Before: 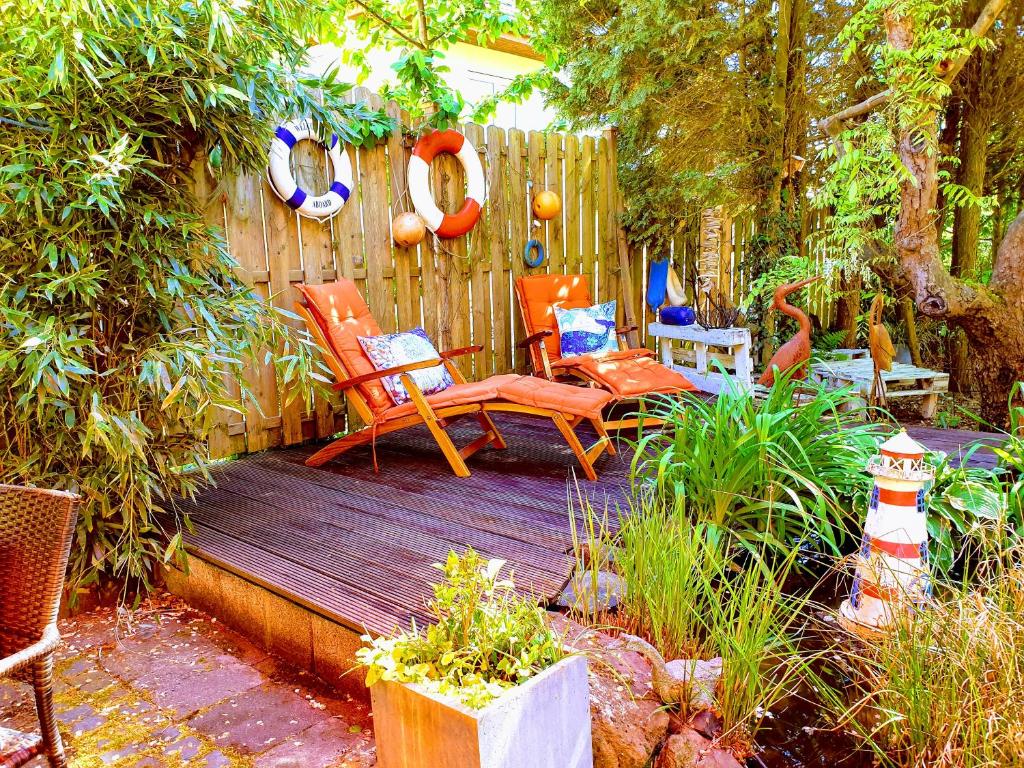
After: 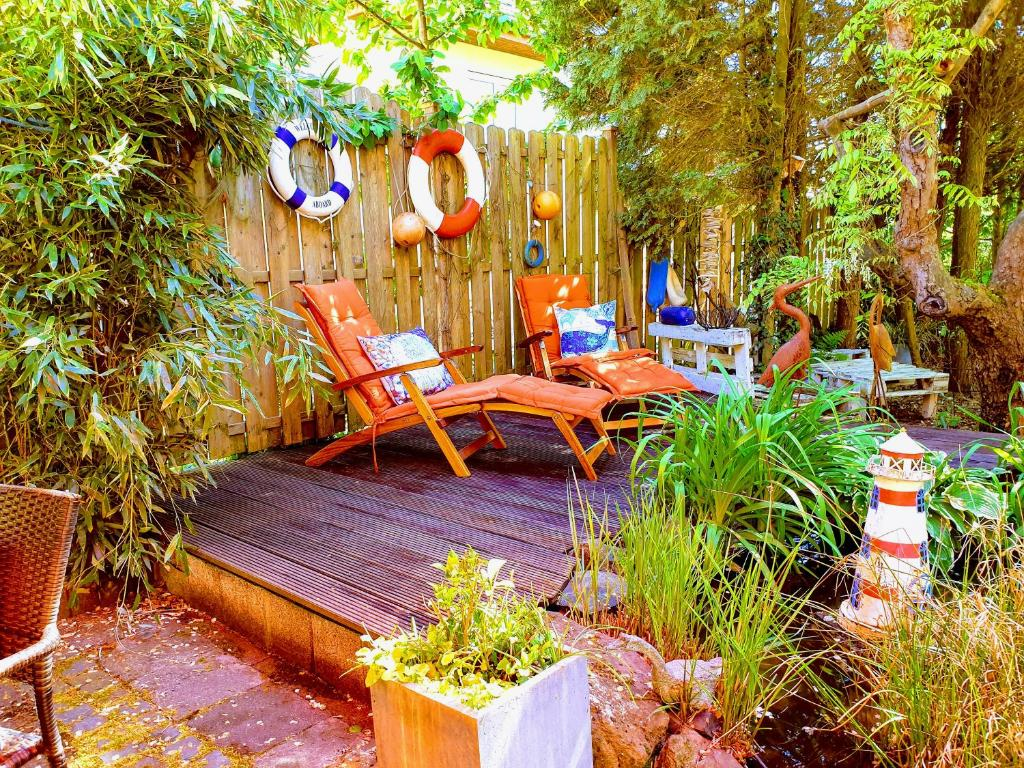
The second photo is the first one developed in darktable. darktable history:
exposure: exposure -0.042 EV, compensate highlight preservation false
